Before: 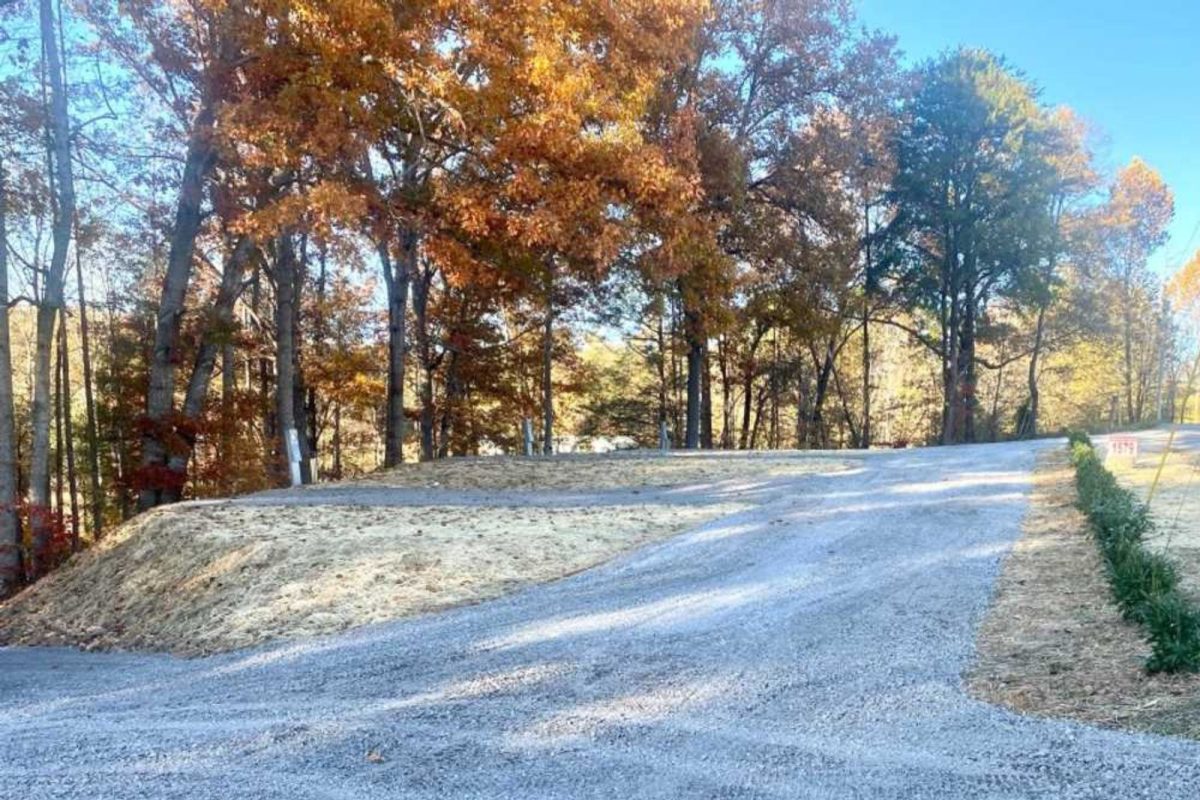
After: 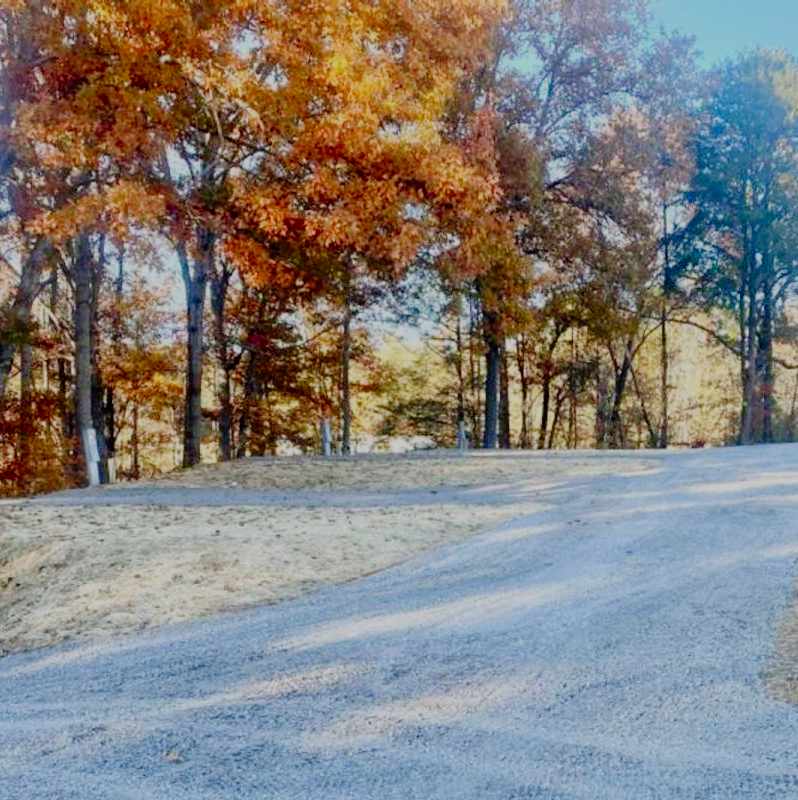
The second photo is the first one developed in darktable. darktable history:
levels: levels [0, 0.43, 0.984]
crop: left 16.899%, right 16.556%
filmic rgb: middle gray luminance 30%, black relative exposure -9 EV, white relative exposure 7 EV, threshold 6 EV, target black luminance 0%, hardness 2.94, latitude 2.04%, contrast 0.963, highlights saturation mix 5%, shadows ↔ highlights balance 12.16%, add noise in highlights 0, preserve chrominance no, color science v3 (2019), use custom middle-gray values true, iterations of high-quality reconstruction 0, contrast in highlights soft, enable highlight reconstruction true
